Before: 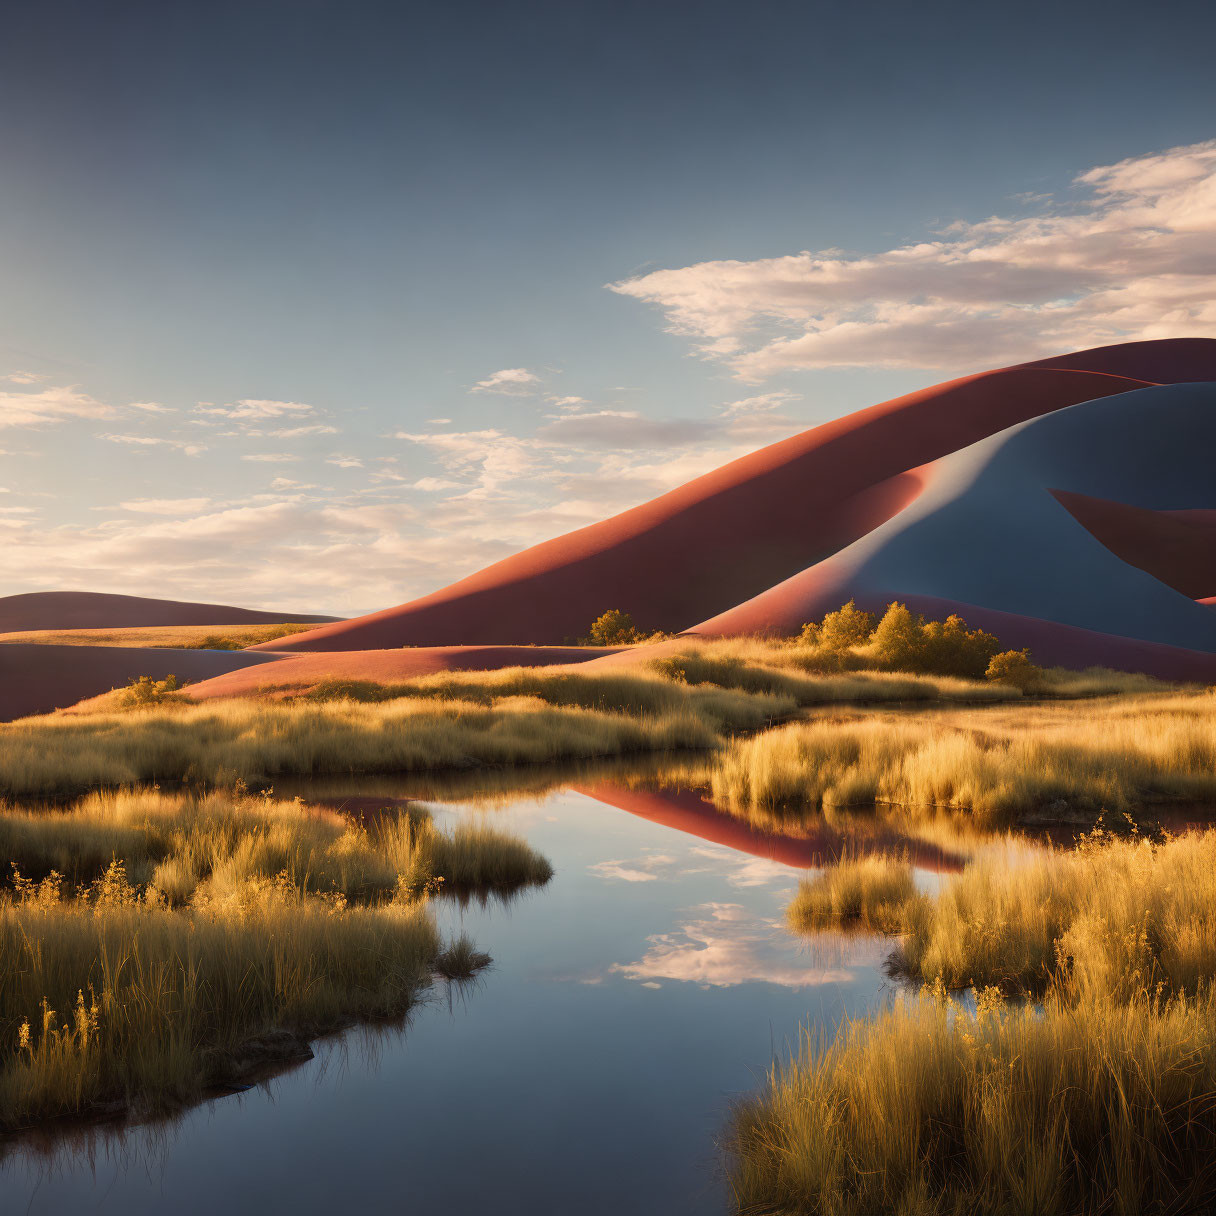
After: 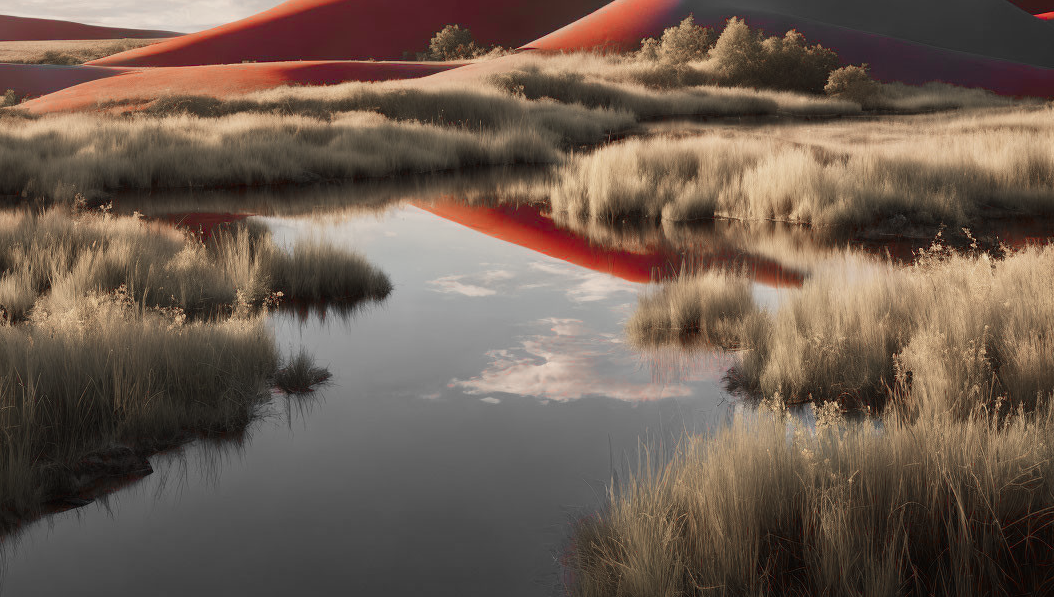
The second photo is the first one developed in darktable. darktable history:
crop and rotate: left 13.295%, top 48.172%, bottom 2.718%
color zones: curves: ch1 [(0, 0.831) (0.08, 0.771) (0.157, 0.268) (0.241, 0.207) (0.562, -0.005) (0.714, -0.013) (0.876, 0.01) (1, 0.831)]
